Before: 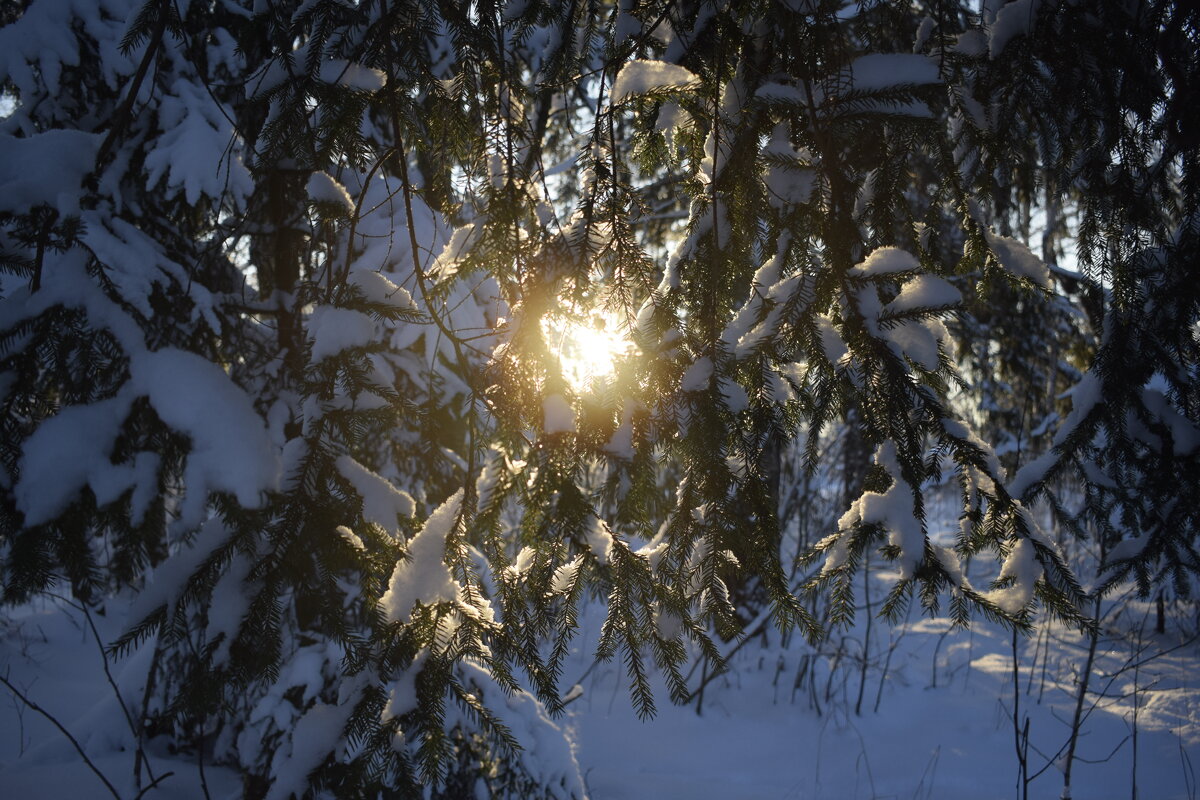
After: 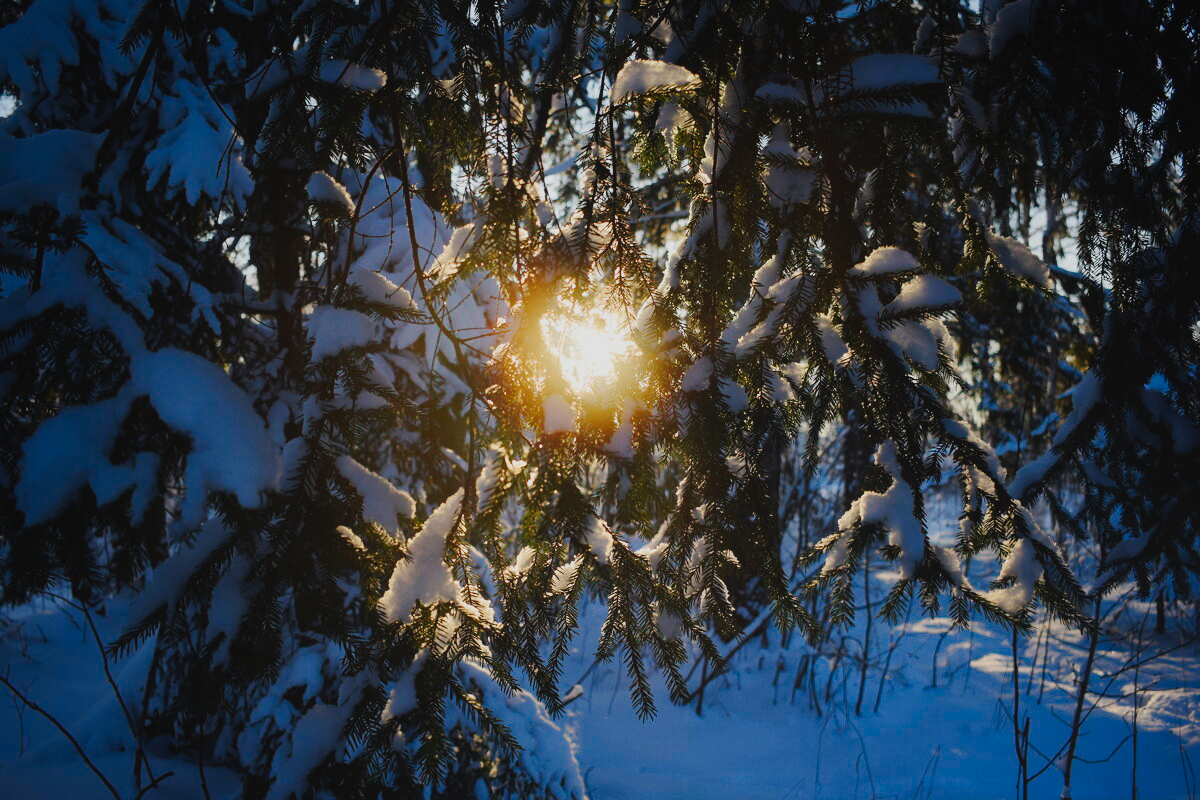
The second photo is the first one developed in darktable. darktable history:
tone curve: curves: ch0 [(0, 0) (0.003, 0.008) (0.011, 0.011) (0.025, 0.018) (0.044, 0.028) (0.069, 0.039) (0.1, 0.056) (0.136, 0.081) (0.177, 0.118) (0.224, 0.164) (0.277, 0.223) (0.335, 0.3) (0.399, 0.399) (0.468, 0.51) (0.543, 0.618) (0.623, 0.71) (0.709, 0.79) (0.801, 0.865) (0.898, 0.93) (1, 1)], preserve colors none
local contrast: highlights 68%, shadows 68%, detail 82%, midtone range 0.325
